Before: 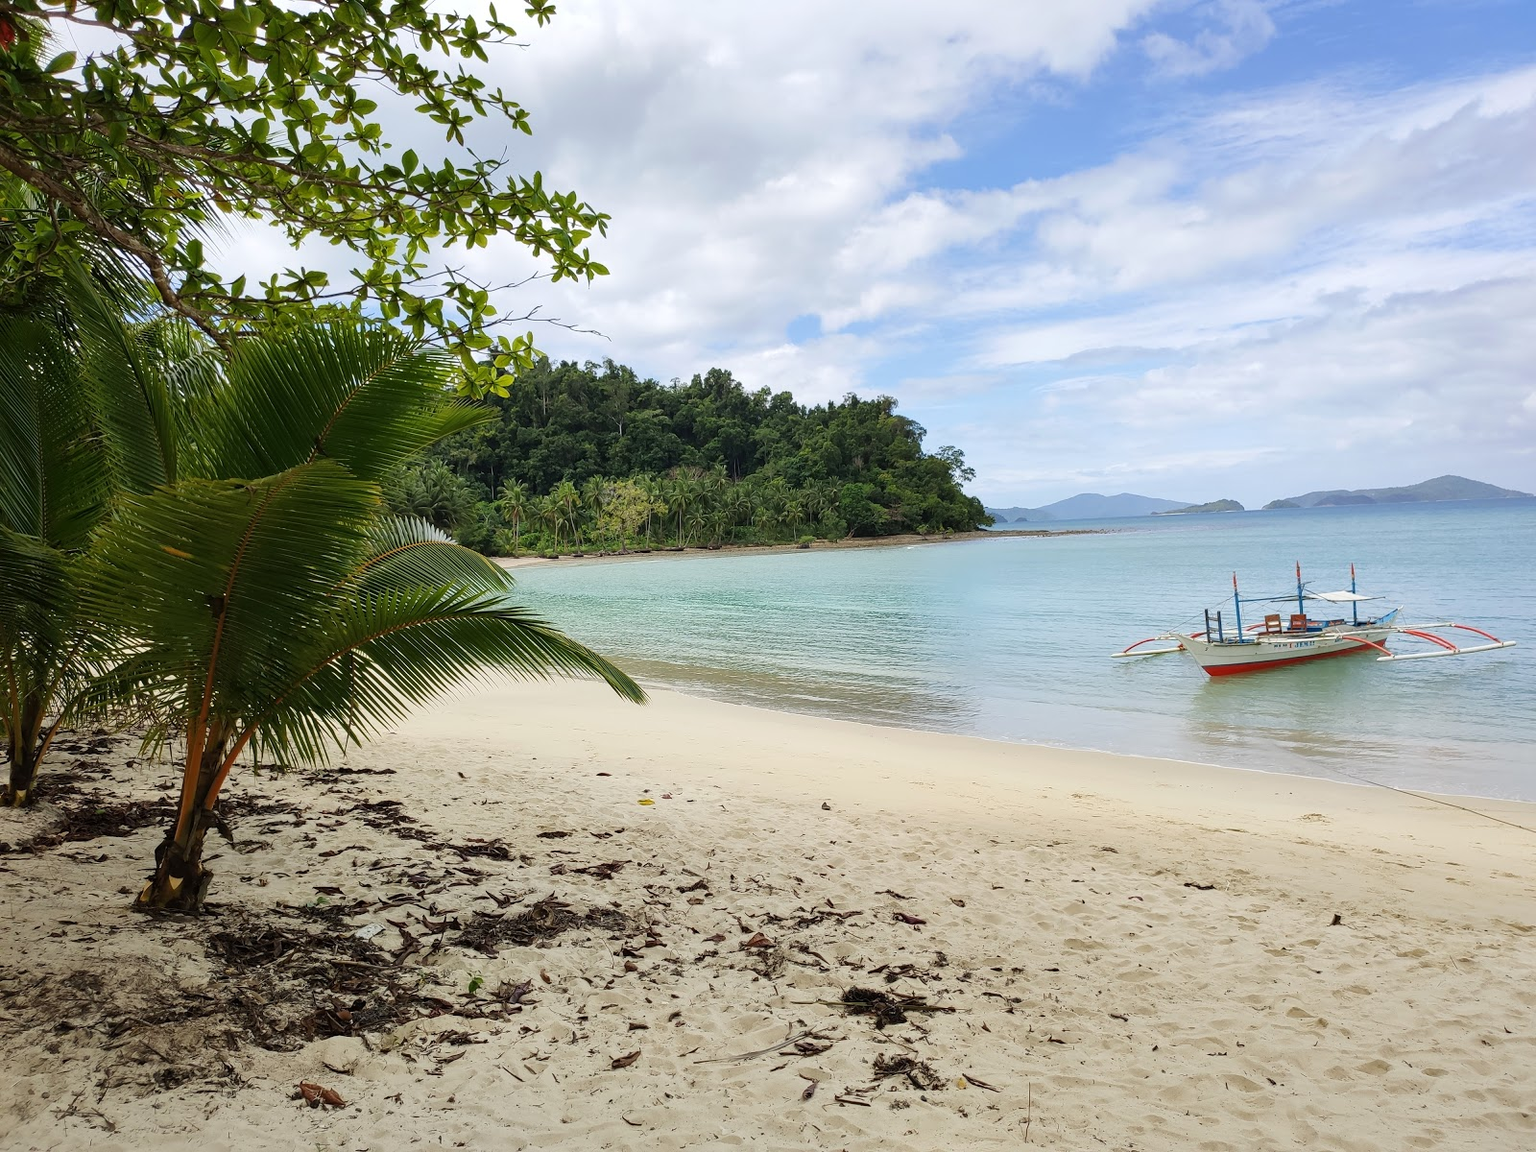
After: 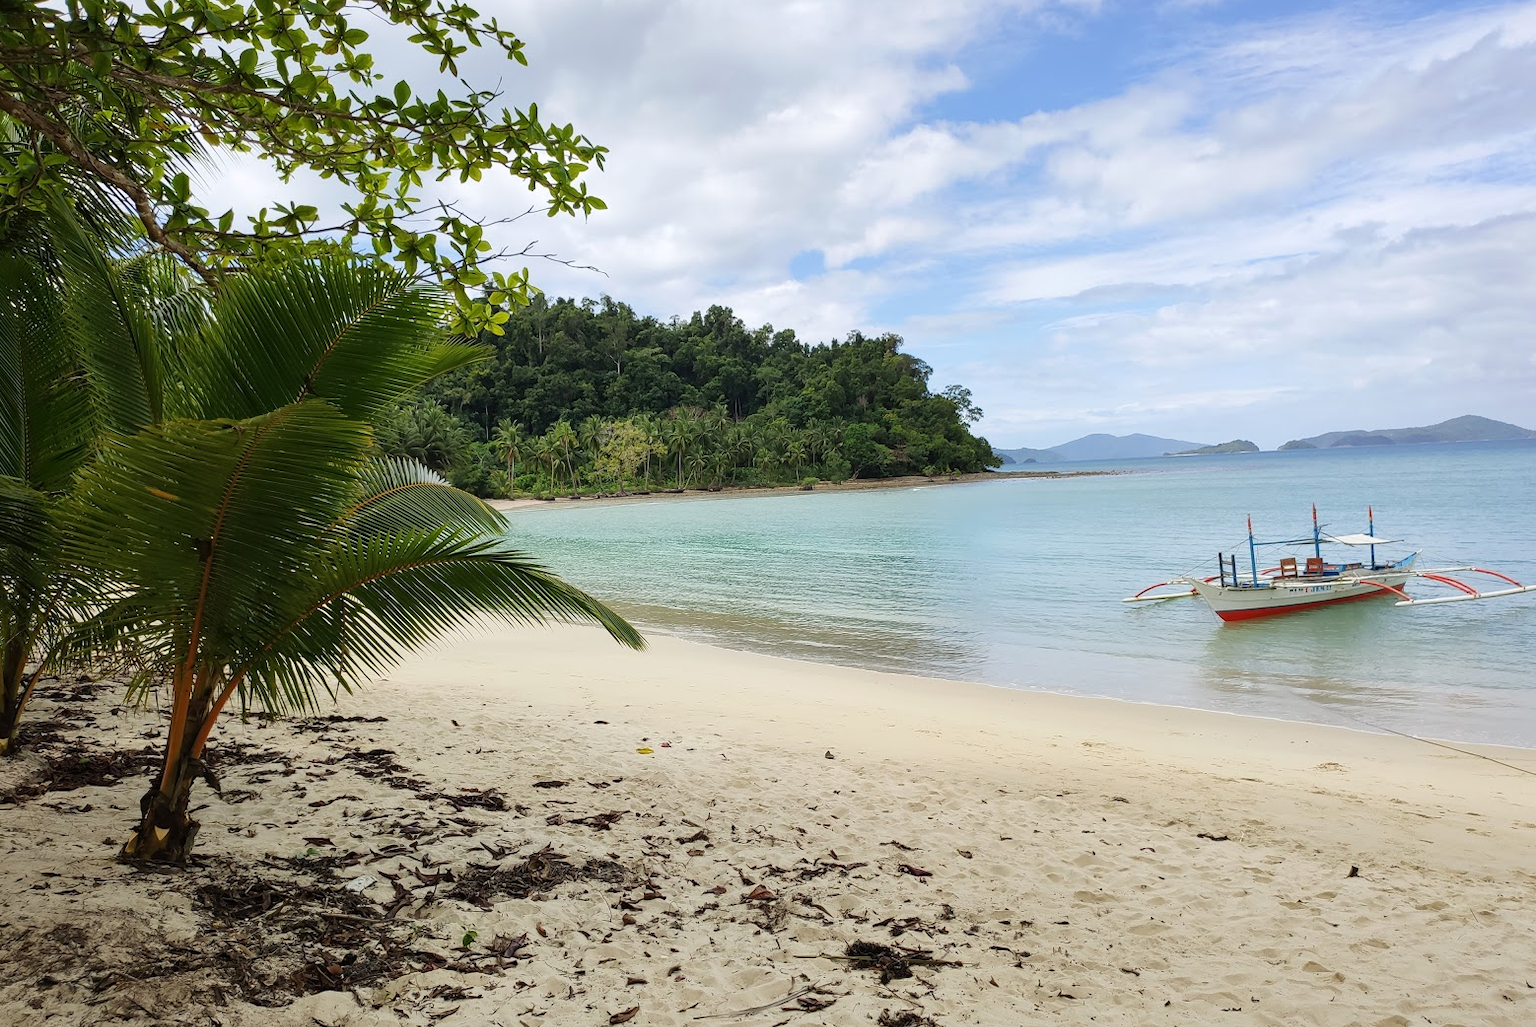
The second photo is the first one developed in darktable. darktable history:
crop: left 1.243%, top 6.174%, right 1.38%, bottom 6.957%
